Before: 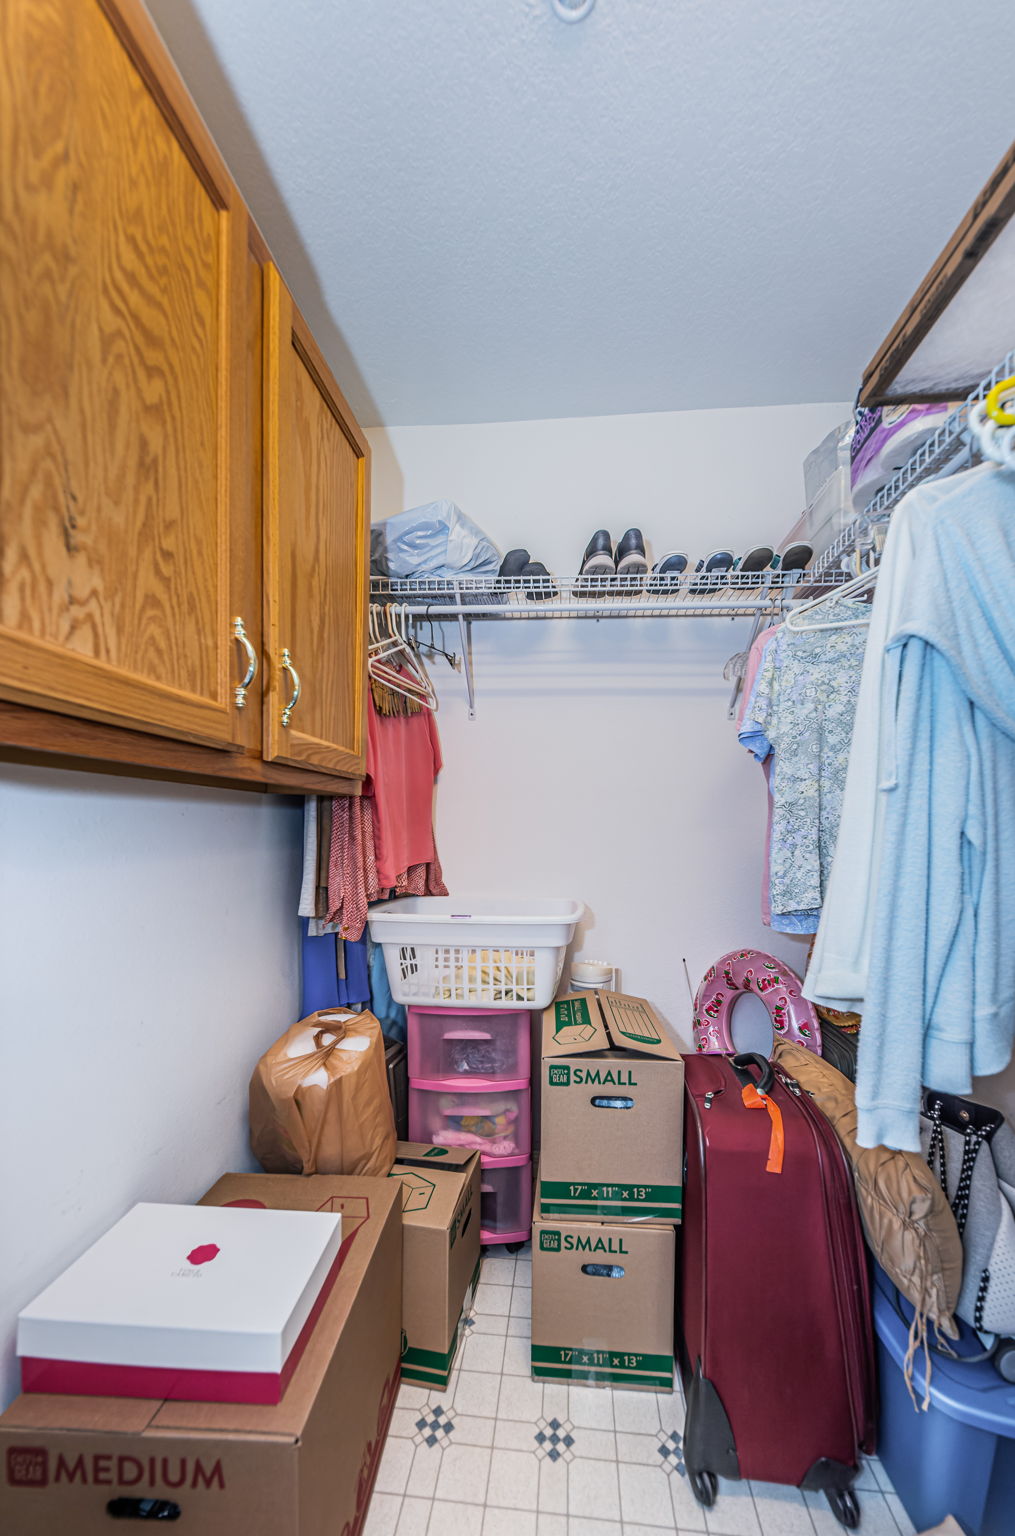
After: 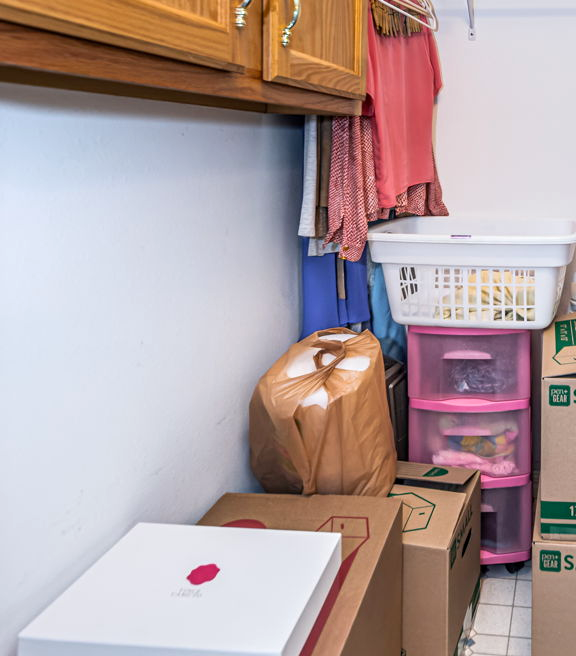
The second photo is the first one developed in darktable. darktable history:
exposure: black level correction 0.002, exposure 0.299 EV, compensate exposure bias true, compensate highlight preservation false
crop: top 44.292%, right 43.167%, bottom 12.967%
